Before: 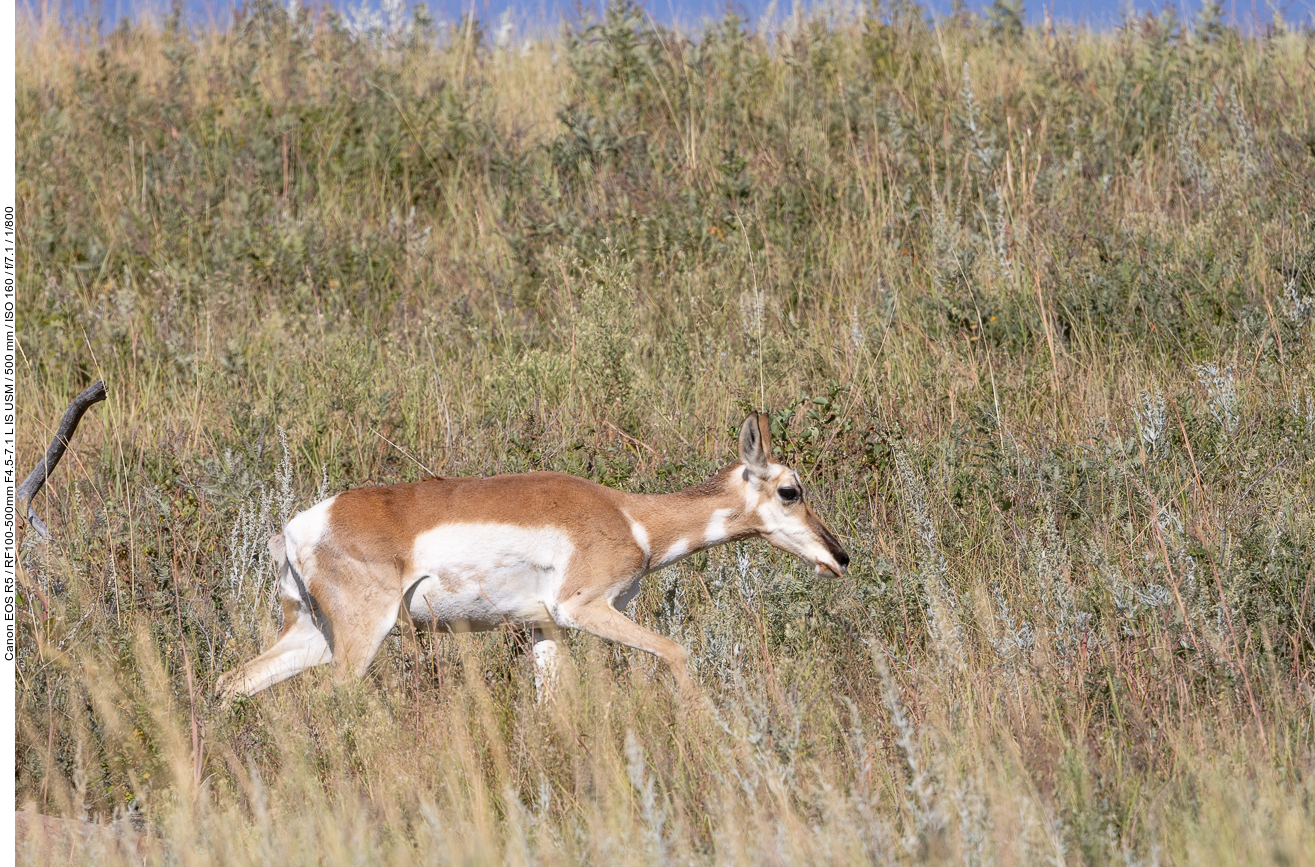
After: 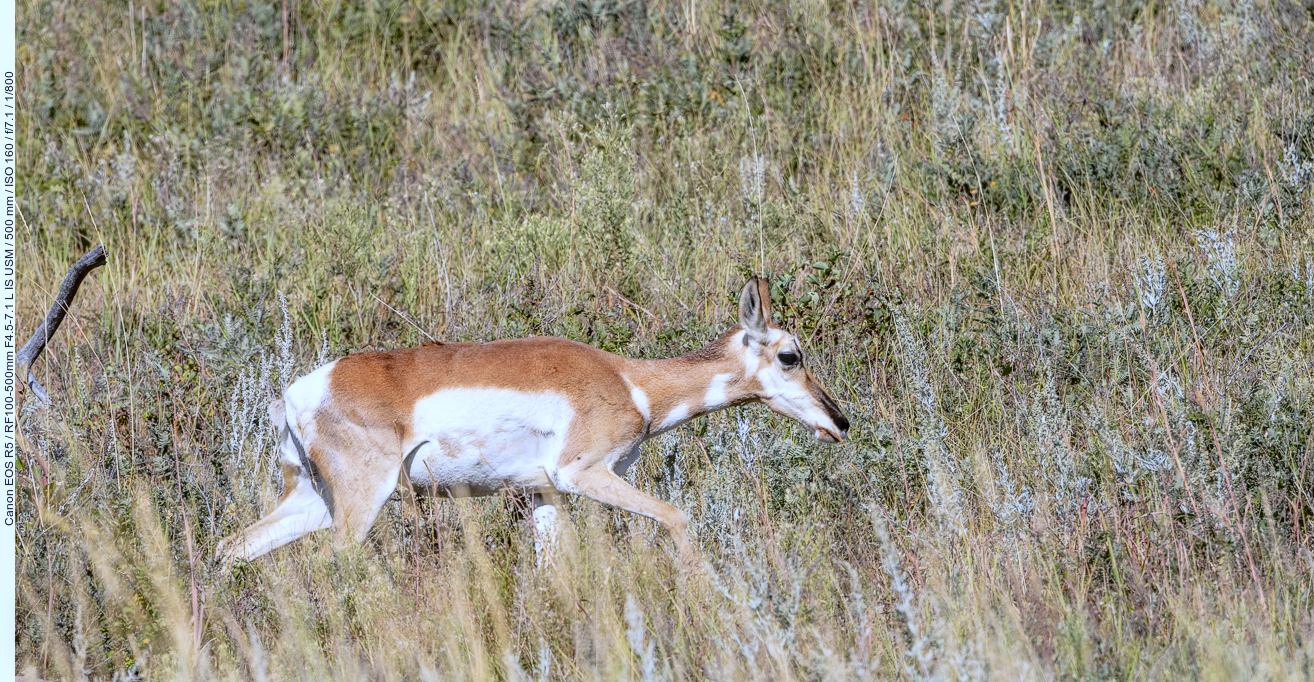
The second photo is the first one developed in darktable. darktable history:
local contrast: on, module defaults
white balance: red 0.926, green 1.003, blue 1.133
crop and rotate: top 15.774%, bottom 5.506%
tone curve: curves: ch0 [(0, 0.008) (0.046, 0.032) (0.151, 0.108) (0.367, 0.379) (0.496, 0.526) (0.771, 0.786) (0.857, 0.85) (1, 0.965)]; ch1 [(0, 0) (0.248, 0.252) (0.388, 0.383) (0.482, 0.478) (0.499, 0.499) (0.518, 0.518) (0.544, 0.552) (0.585, 0.617) (0.683, 0.735) (0.823, 0.894) (1, 1)]; ch2 [(0, 0) (0.302, 0.284) (0.427, 0.417) (0.473, 0.47) (0.503, 0.503) (0.523, 0.518) (0.55, 0.563) (0.624, 0.643) (0.753, 0.764) (1, 1)], color space Lab, independent channels, preserve colors none
